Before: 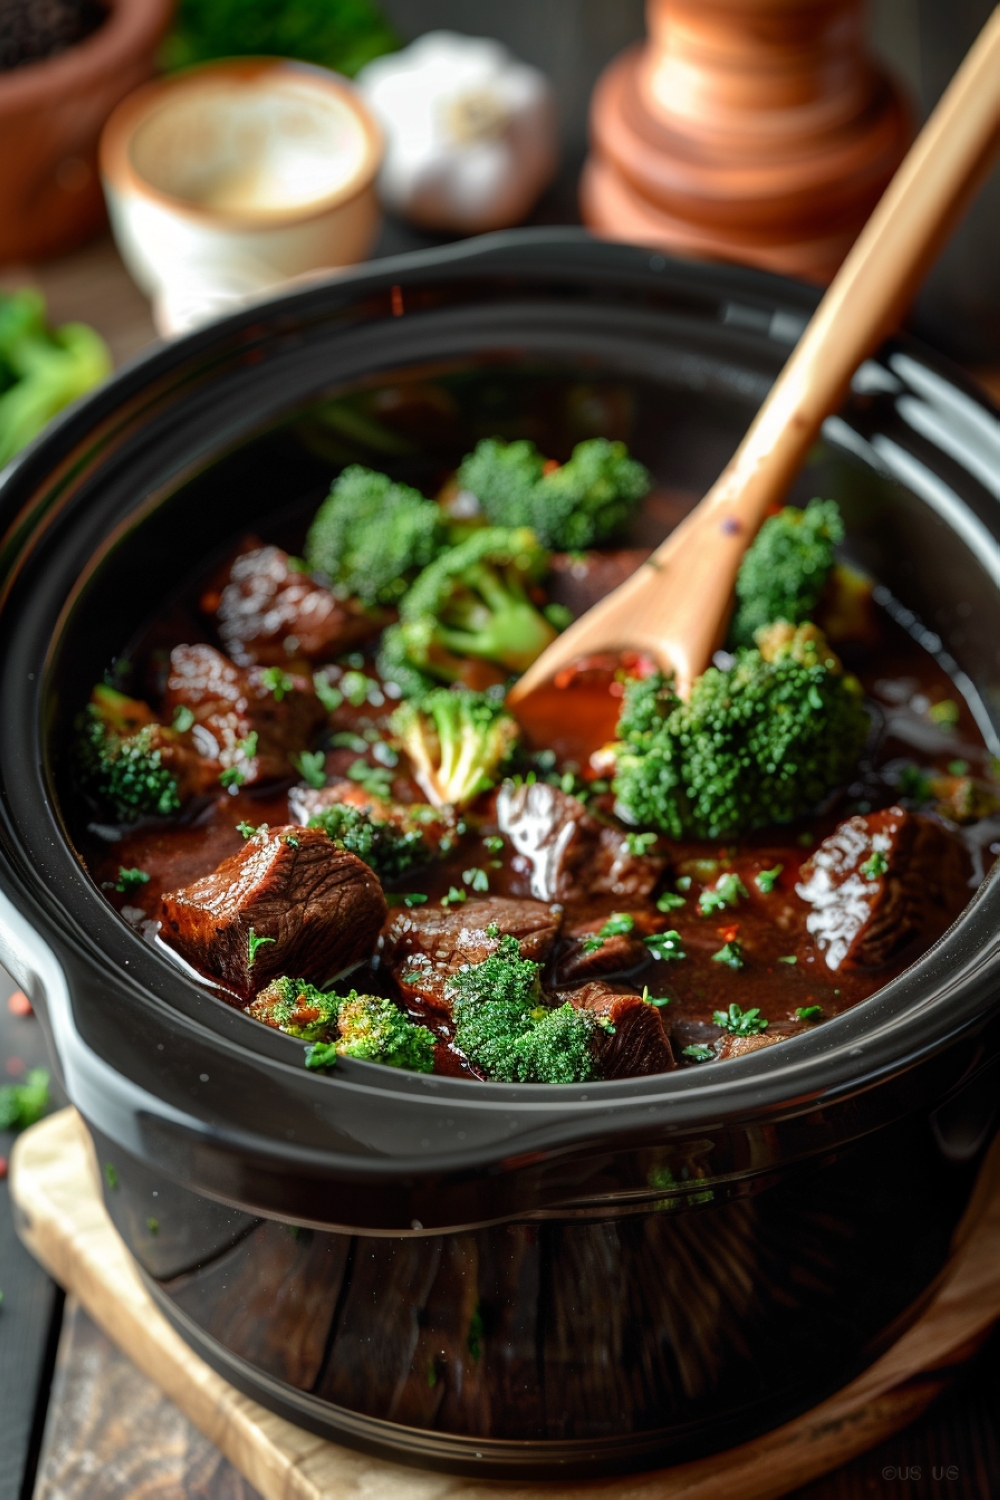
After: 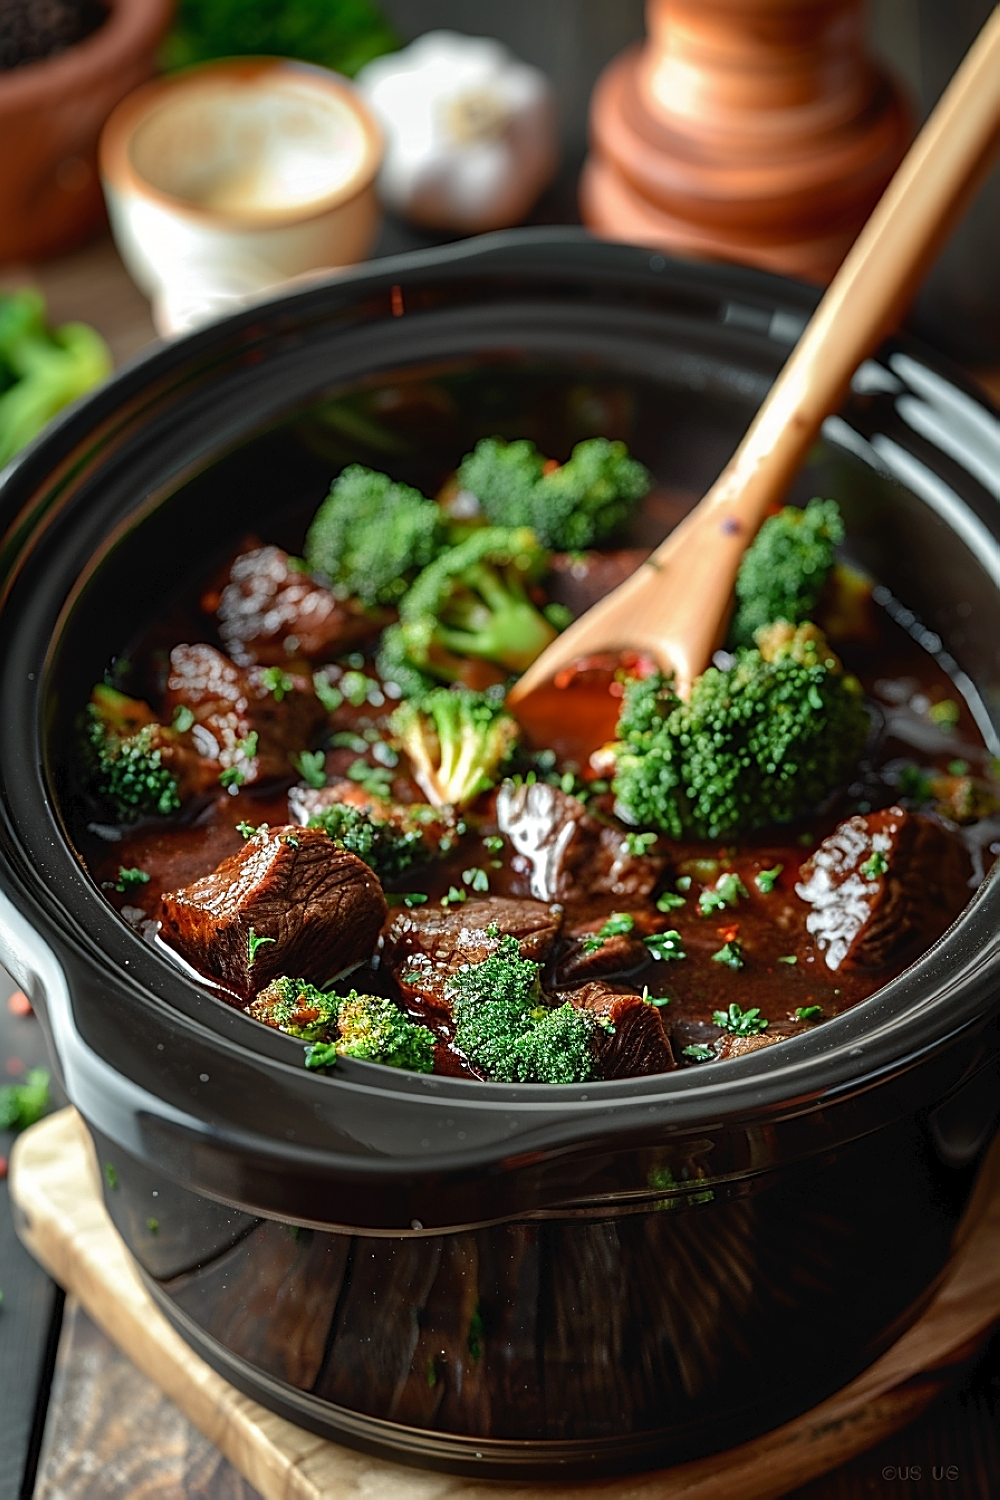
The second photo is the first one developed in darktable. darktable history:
sharpen: amount 0.994
tone curve: curves: ch0 [(0, 0) (0.003, 0.022) (0.011, 0.027) (0.025, 0.038) (0.044, 0.056) (0.069, 0.081) (0.1, 0.11) (0.136, 0.145) (0.177, 0.185) (0.224, 0.229) (0.277, 0.278) (0.335, 0.335) (0.399, 0.399) (0.468, 0.468) (0.543, 0.543) (0.623, 0.623) (0.709, 0.705) (0.801, 0.793) (0.898, 0.887) (1, 1)], color space Lab, independent channels, preserve colors none
